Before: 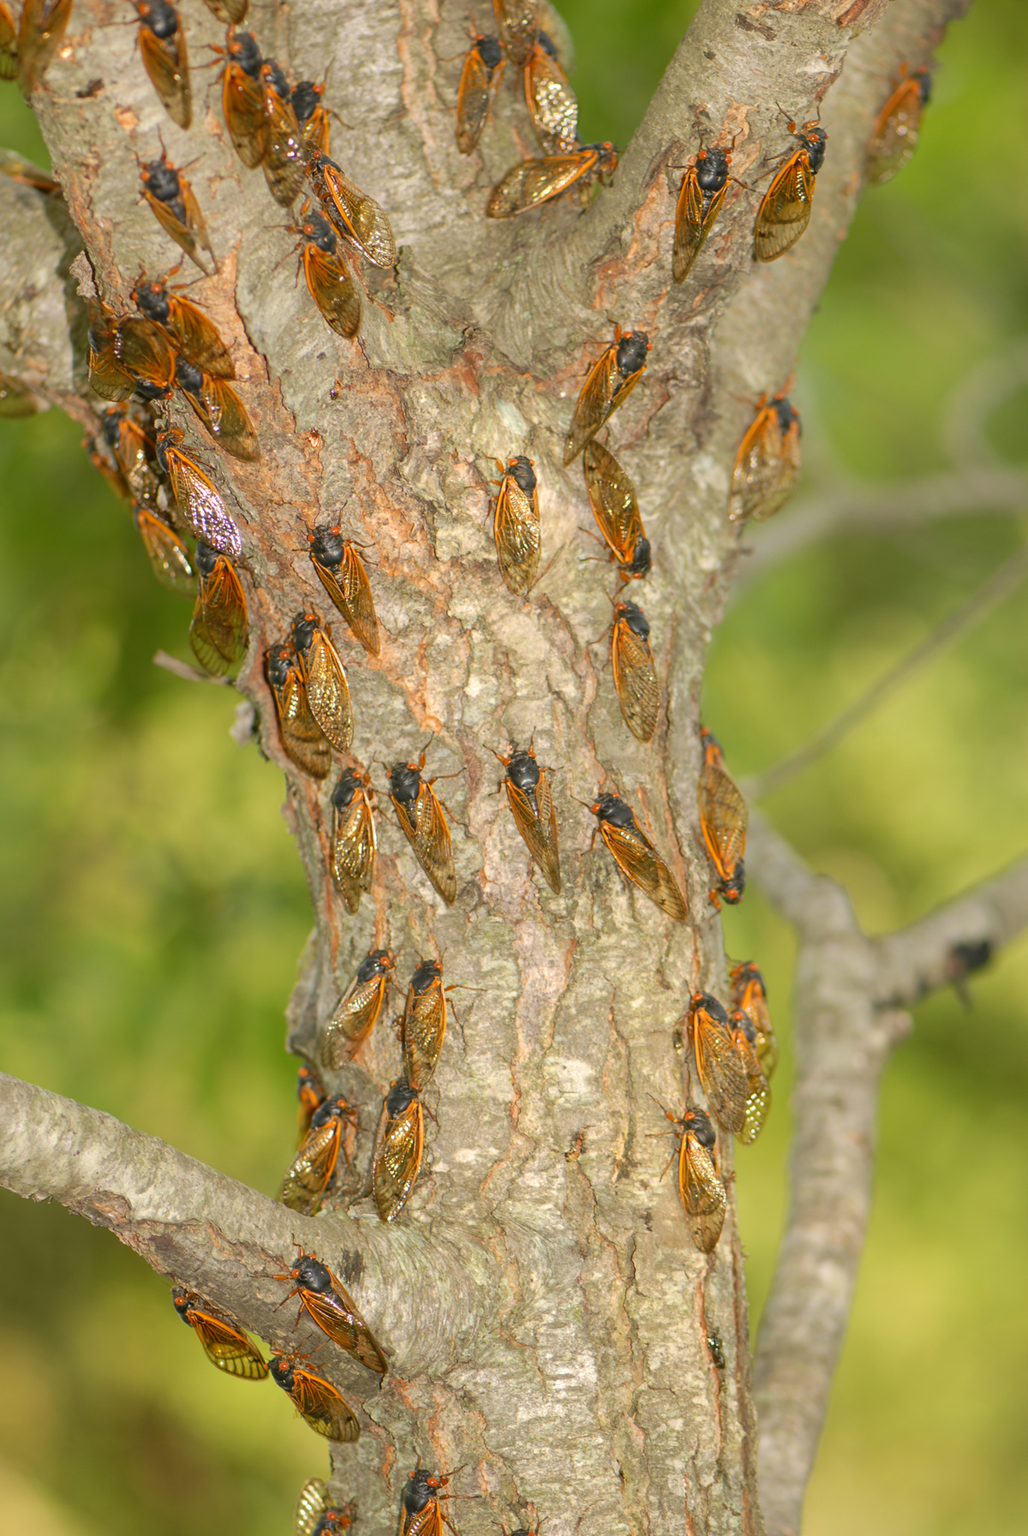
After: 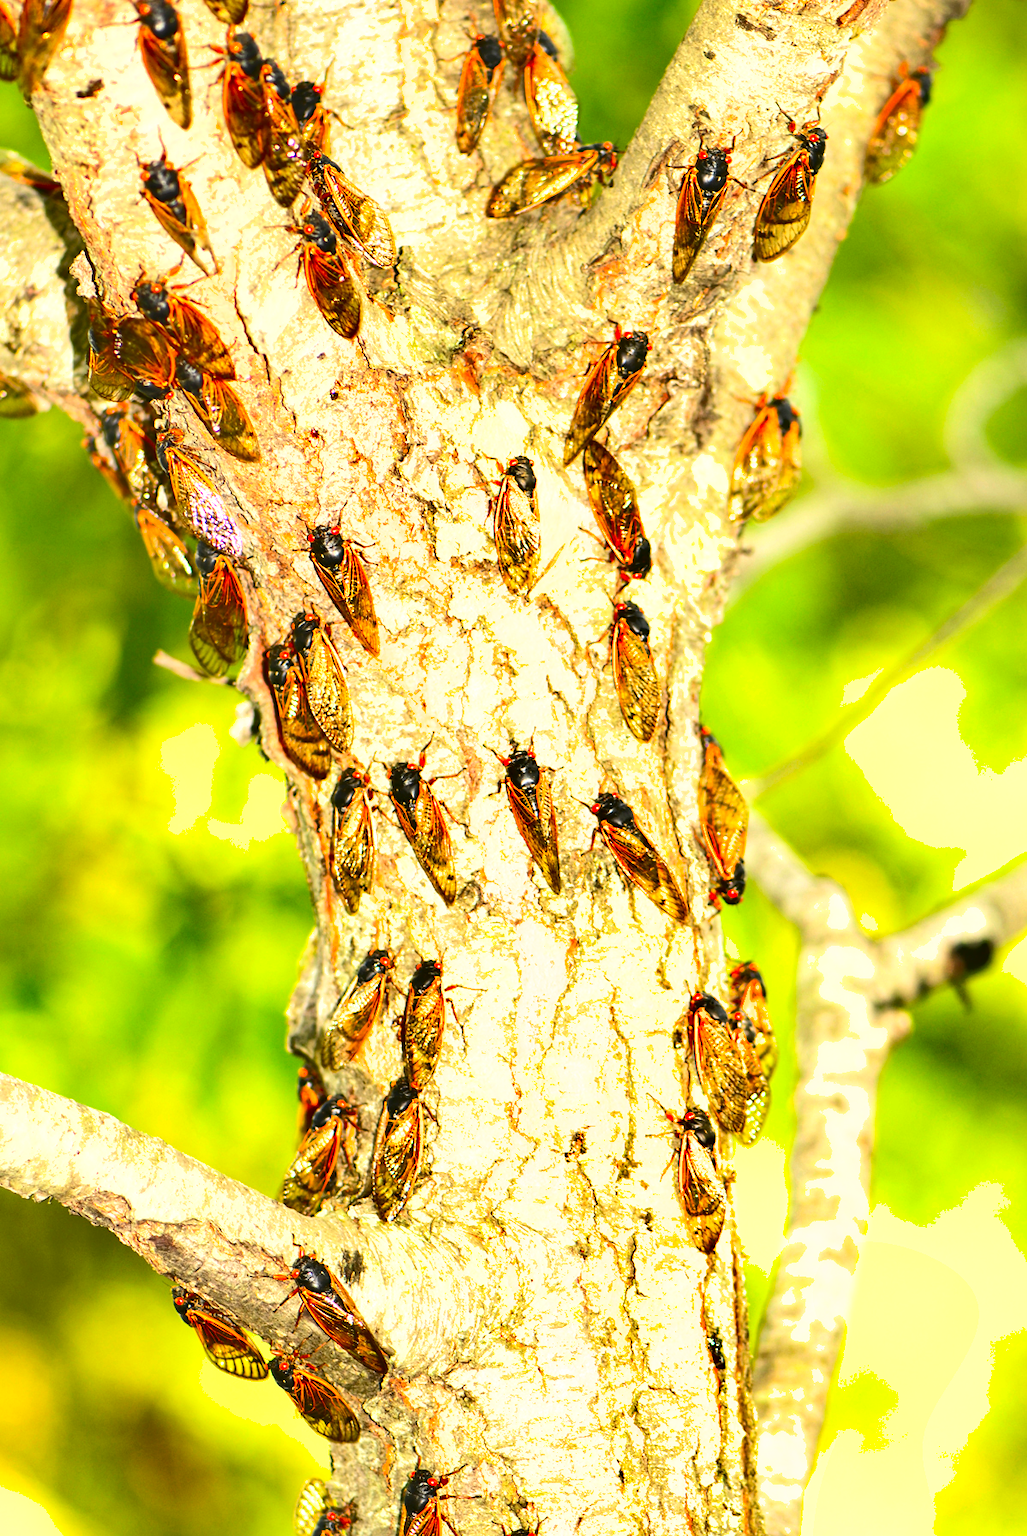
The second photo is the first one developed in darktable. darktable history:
shadows and highlights: shadows 75, highlights -60.85, soften with gaussian
contrast brightness saturation: contrast 0.23, brightness 0.1, saturation 0.29
exposure: black level correction 0, exposure 1.379 EV, compensate exposure bias true, compensate highlight preservation false
